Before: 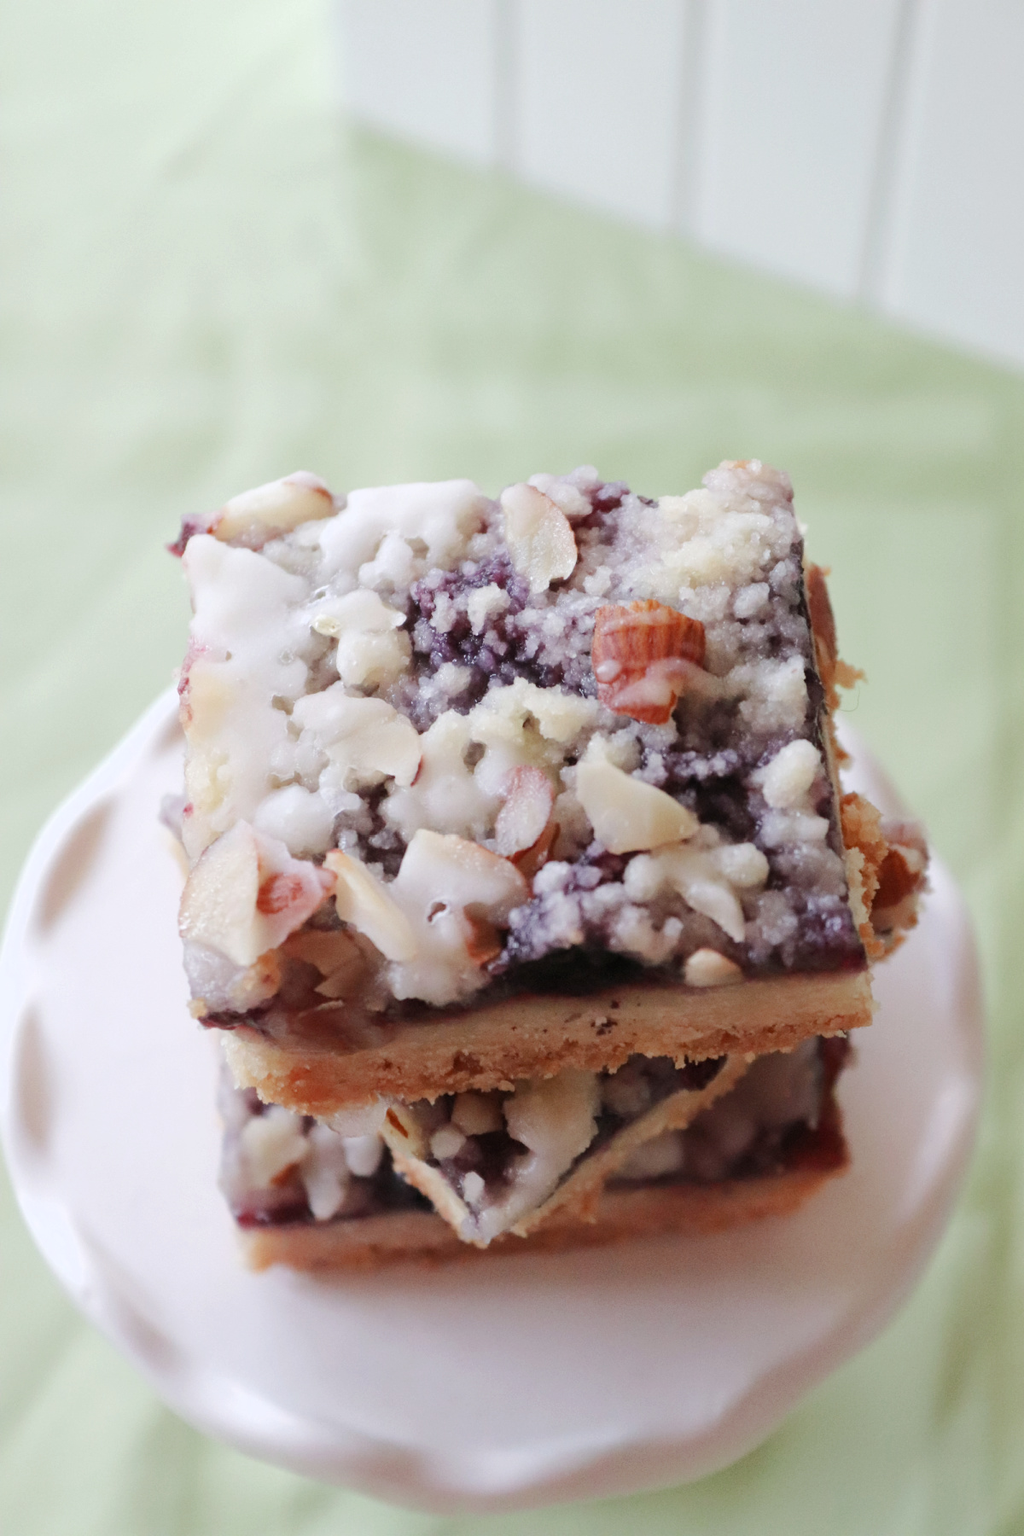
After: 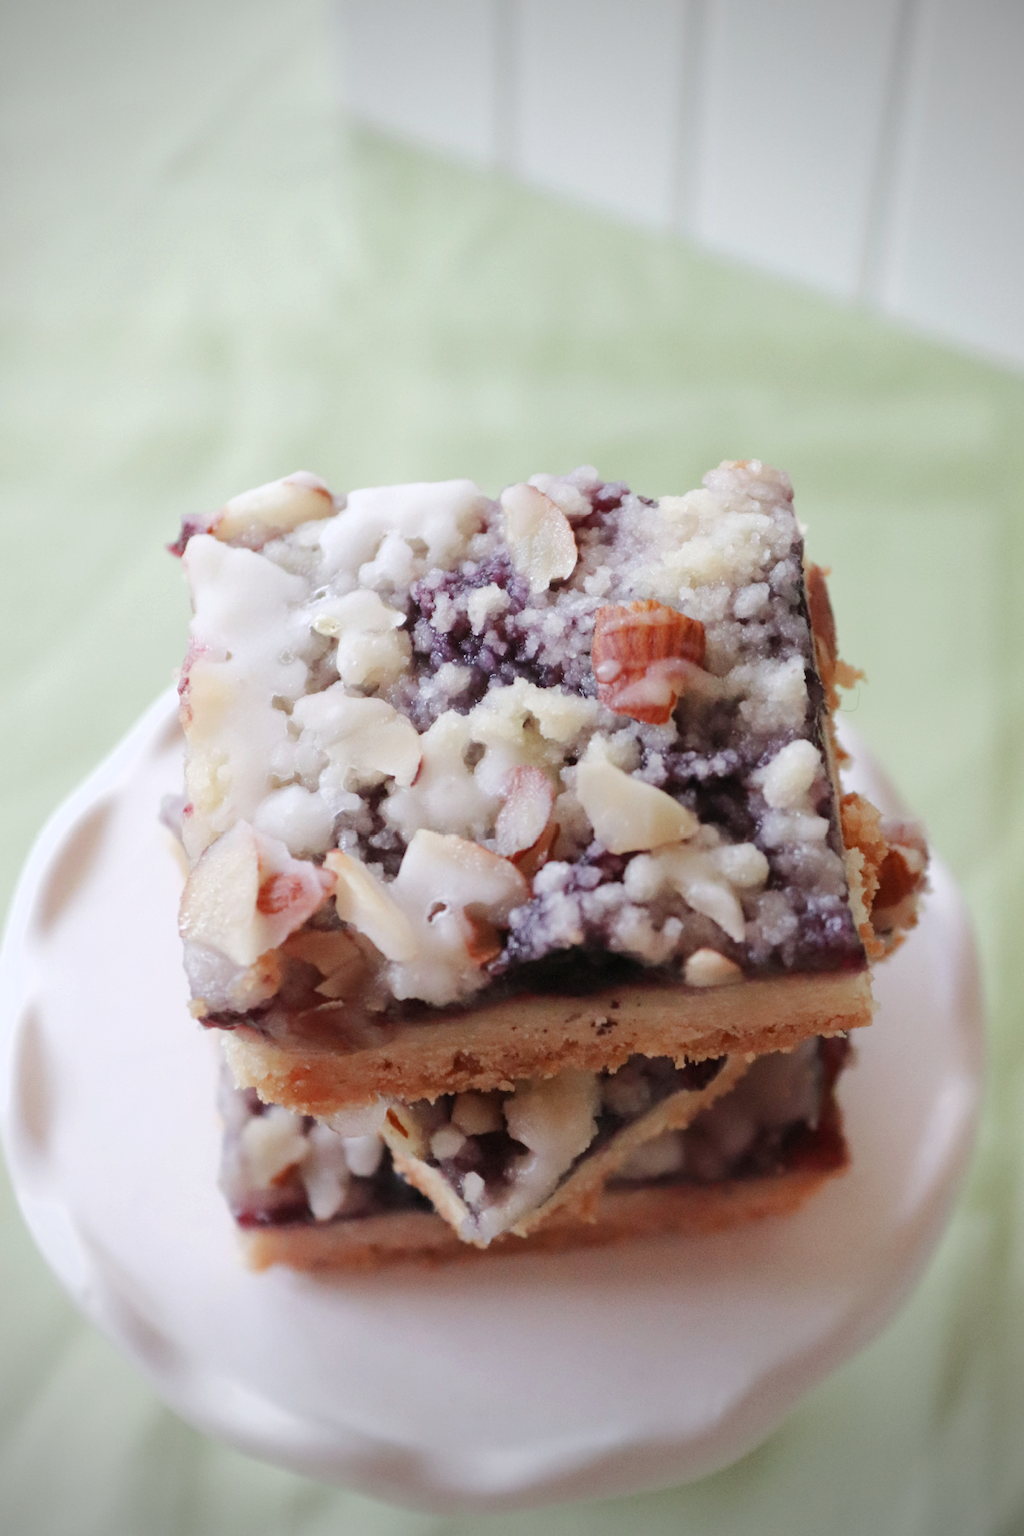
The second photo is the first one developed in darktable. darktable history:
vignetting: width/height ratio 1.091, unbound false
